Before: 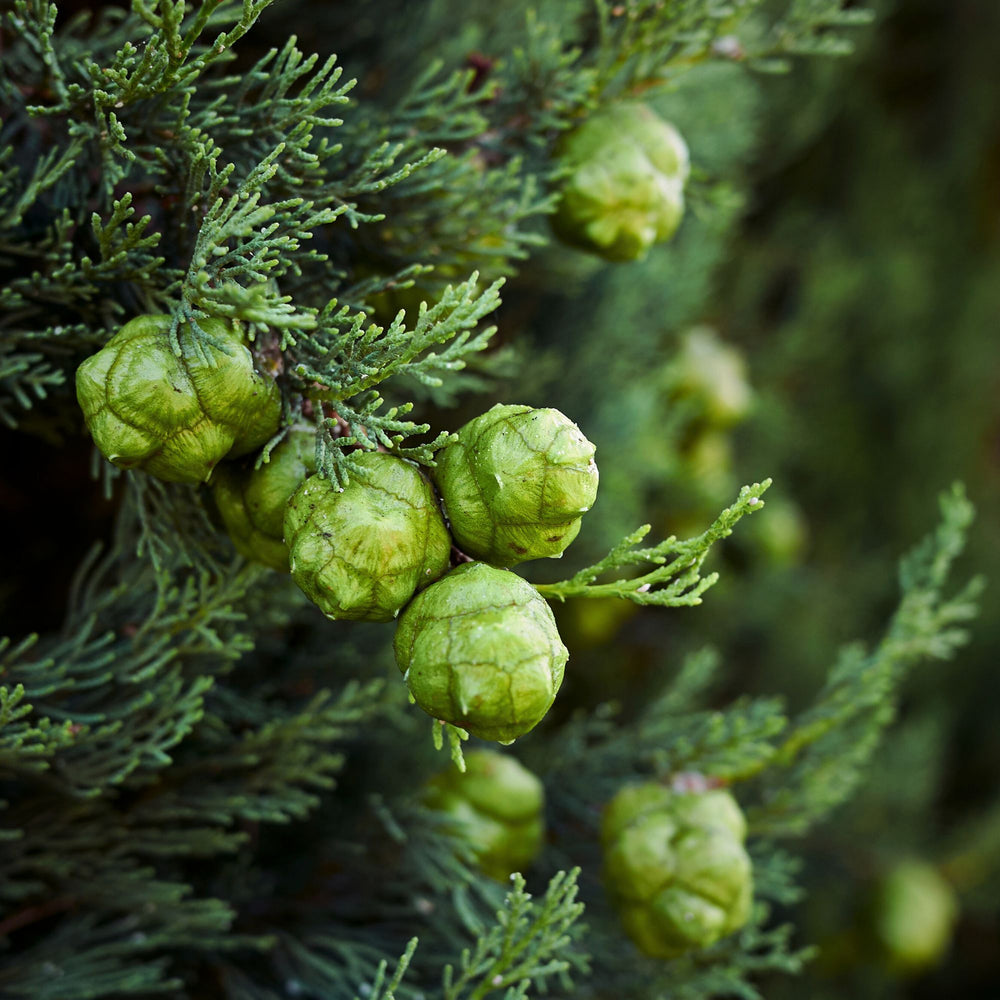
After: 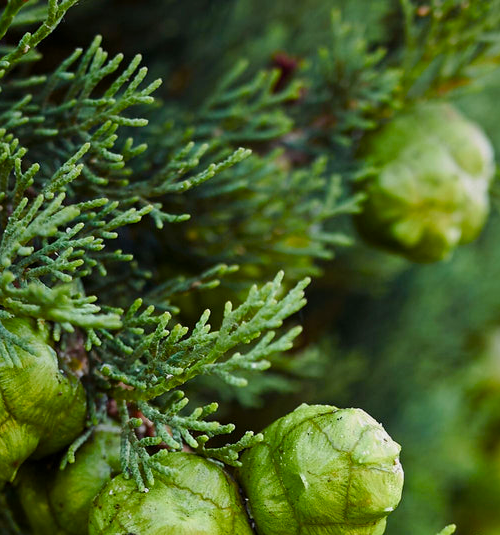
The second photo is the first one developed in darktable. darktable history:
crop: left 19.556%, right 30.401%, bottom 46.458%
exposure: exposure -0.21 EV, compensate highlight preservation false
color balance rgb: perceptual saturation grading › global saturation 20%, perceptual saturation grading › highlights -25%, perceptual saturation grading › shadows 25%
